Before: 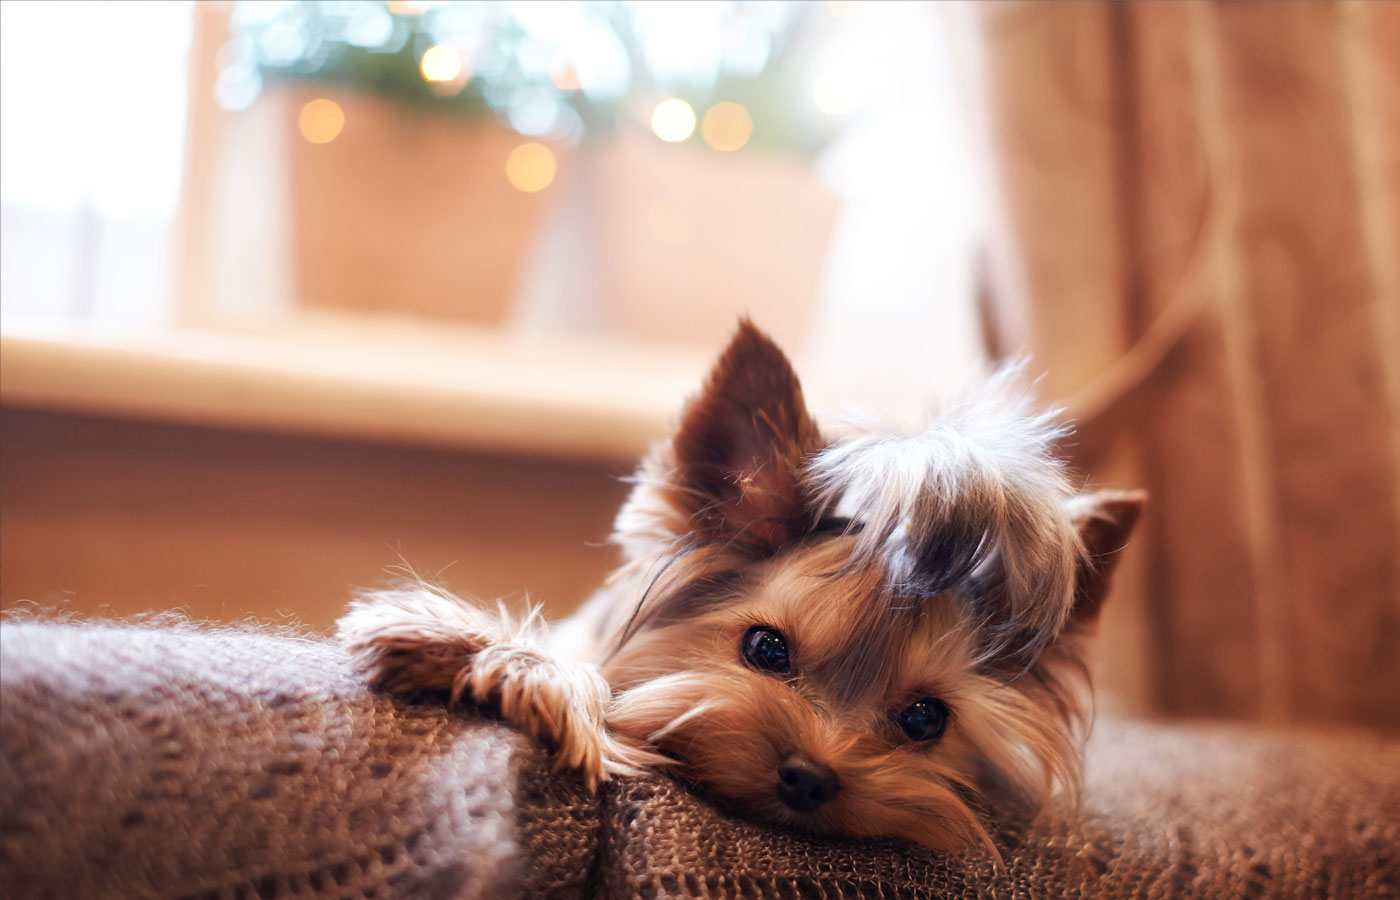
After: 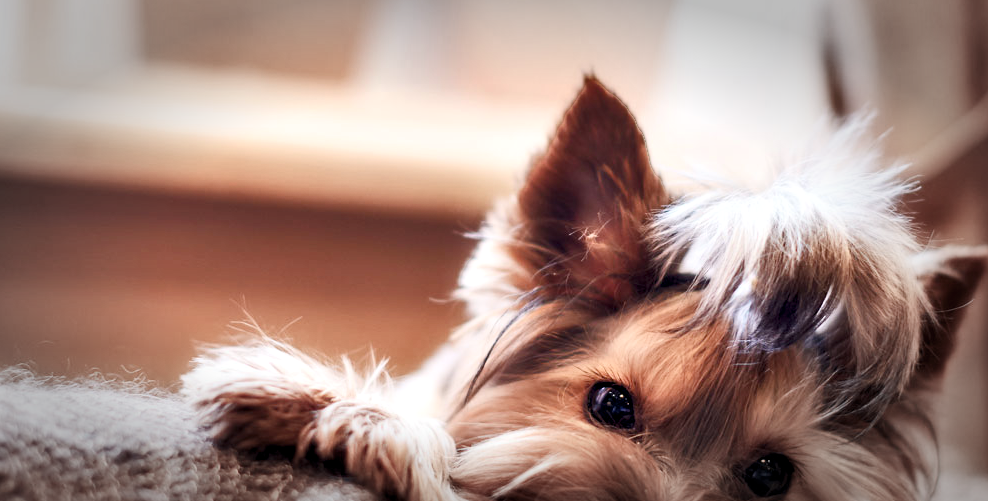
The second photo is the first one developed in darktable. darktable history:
crop: left 11.101%, top 27.168%, right 18.316%, bottom 17.102%
color balance rgb: perceptual saturation grading › global saturation -10.037%, perceptual saturation grading › highlights -27.322%, perceptual saturation grading › shadows 20.825%, global vibrance 8.066%
contrast equalizer: y [[0.586, 0.584, 0.576, 0.565, 0.552, 0.539], [0.5 ×6], [0.97, 0.959, 0.919, 0.859, 0.789, 0.717], [0 ×6], [0 ×6]]
vignetting: fall-off start 66.9%, fall-off radius 39.58%, automatic ratio true, width/height ratio 0.671
contrast brightness saturation: contrast 0.198, brightness 0.154, saturation 0.144
shadows and highlights: low approximation 0.01, soften with gaussian
tone equalizer: on, module defaults
